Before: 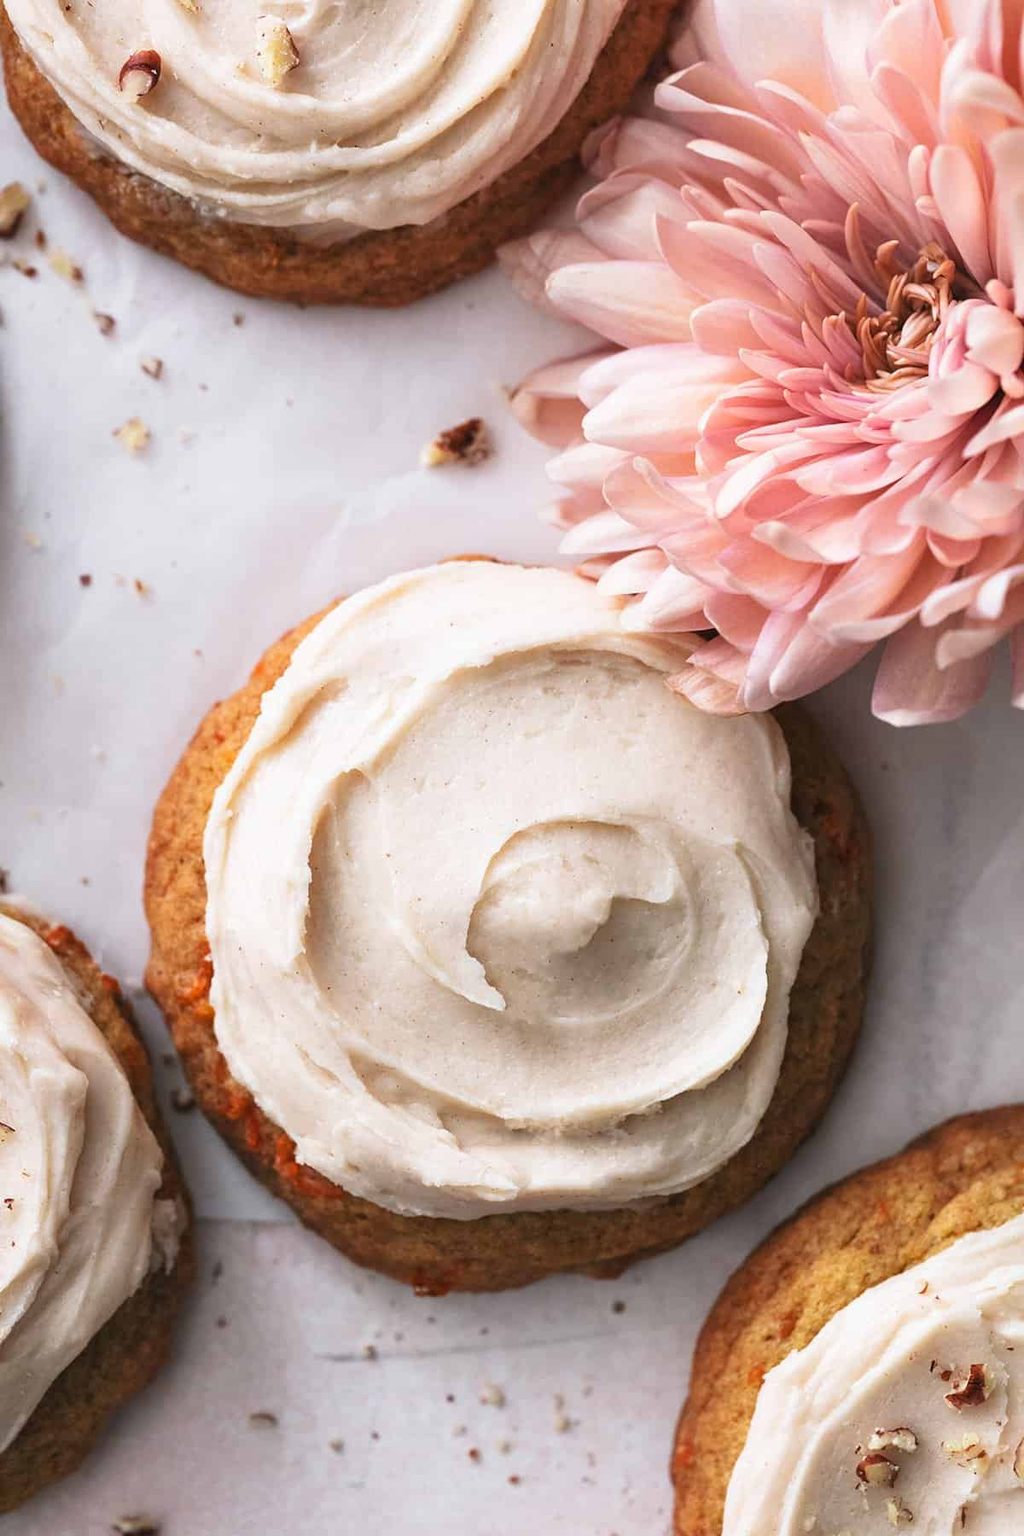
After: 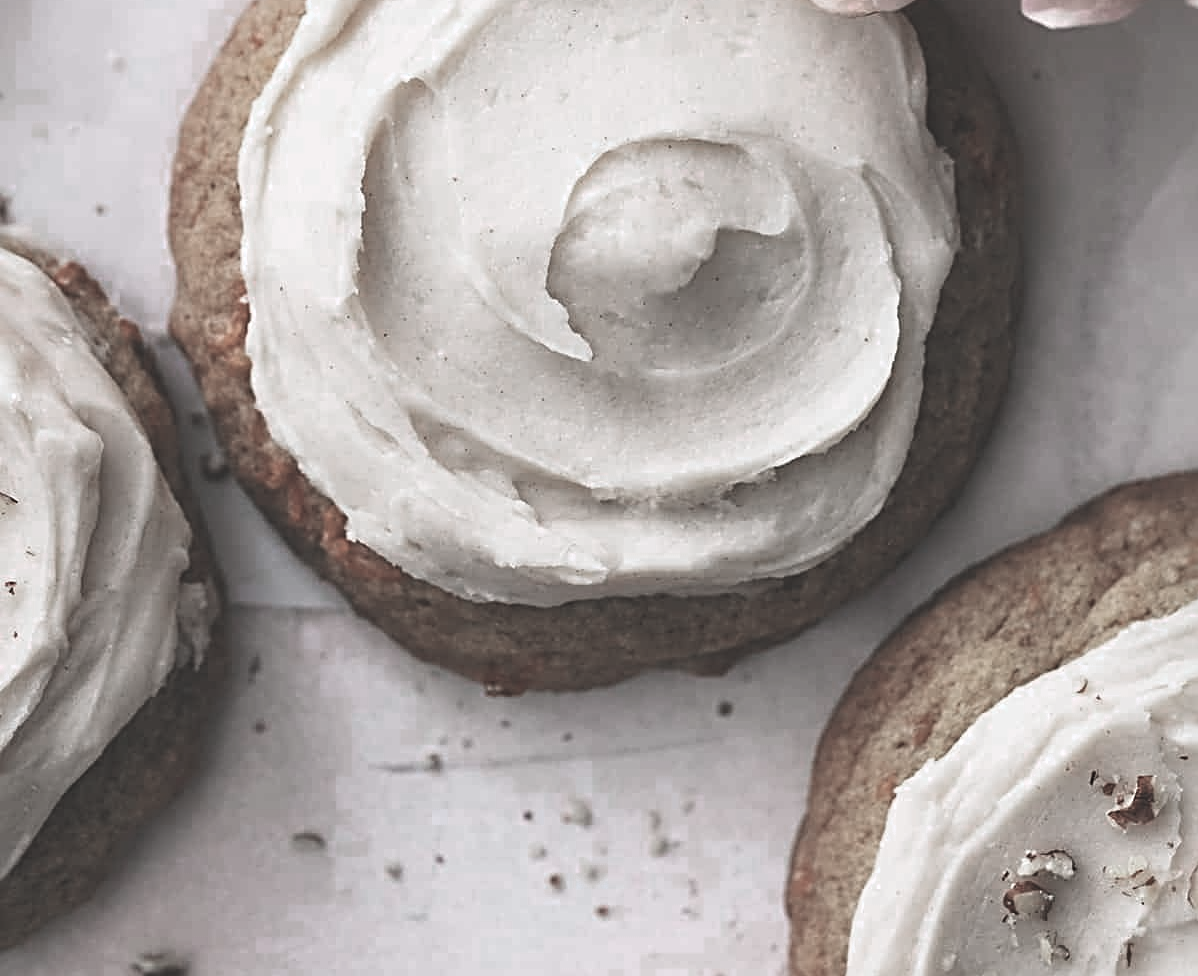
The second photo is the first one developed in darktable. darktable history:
exposure: black level correction -0.026, exposure -0.118 EV, compensate highlight preservation false
sharpen: radius 3.998
crop and rotate: top 45.75%, right 0.089%
color zones: curves: ch0 [(0, 0.613) (0.01, 0.613) (0.245, 0.448) (0.498, 0.529) (0.642, 0.665) (0.879, 0.777) (0.99, 0.613)]; ch1 [(0, 0.272) (0.219, 0.127) (0.724, 0.346)]
